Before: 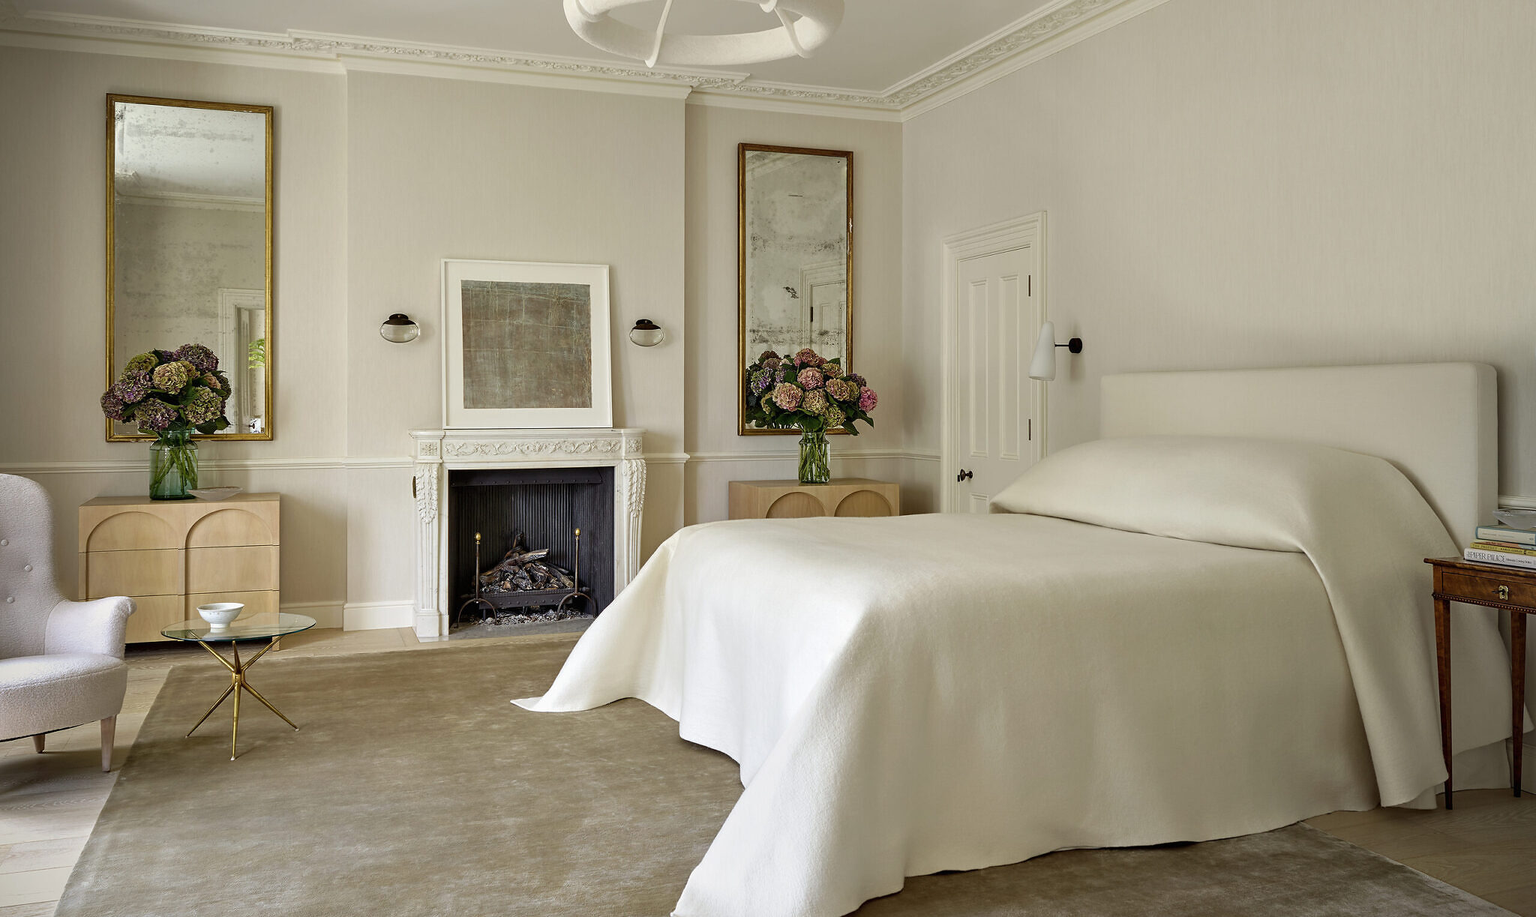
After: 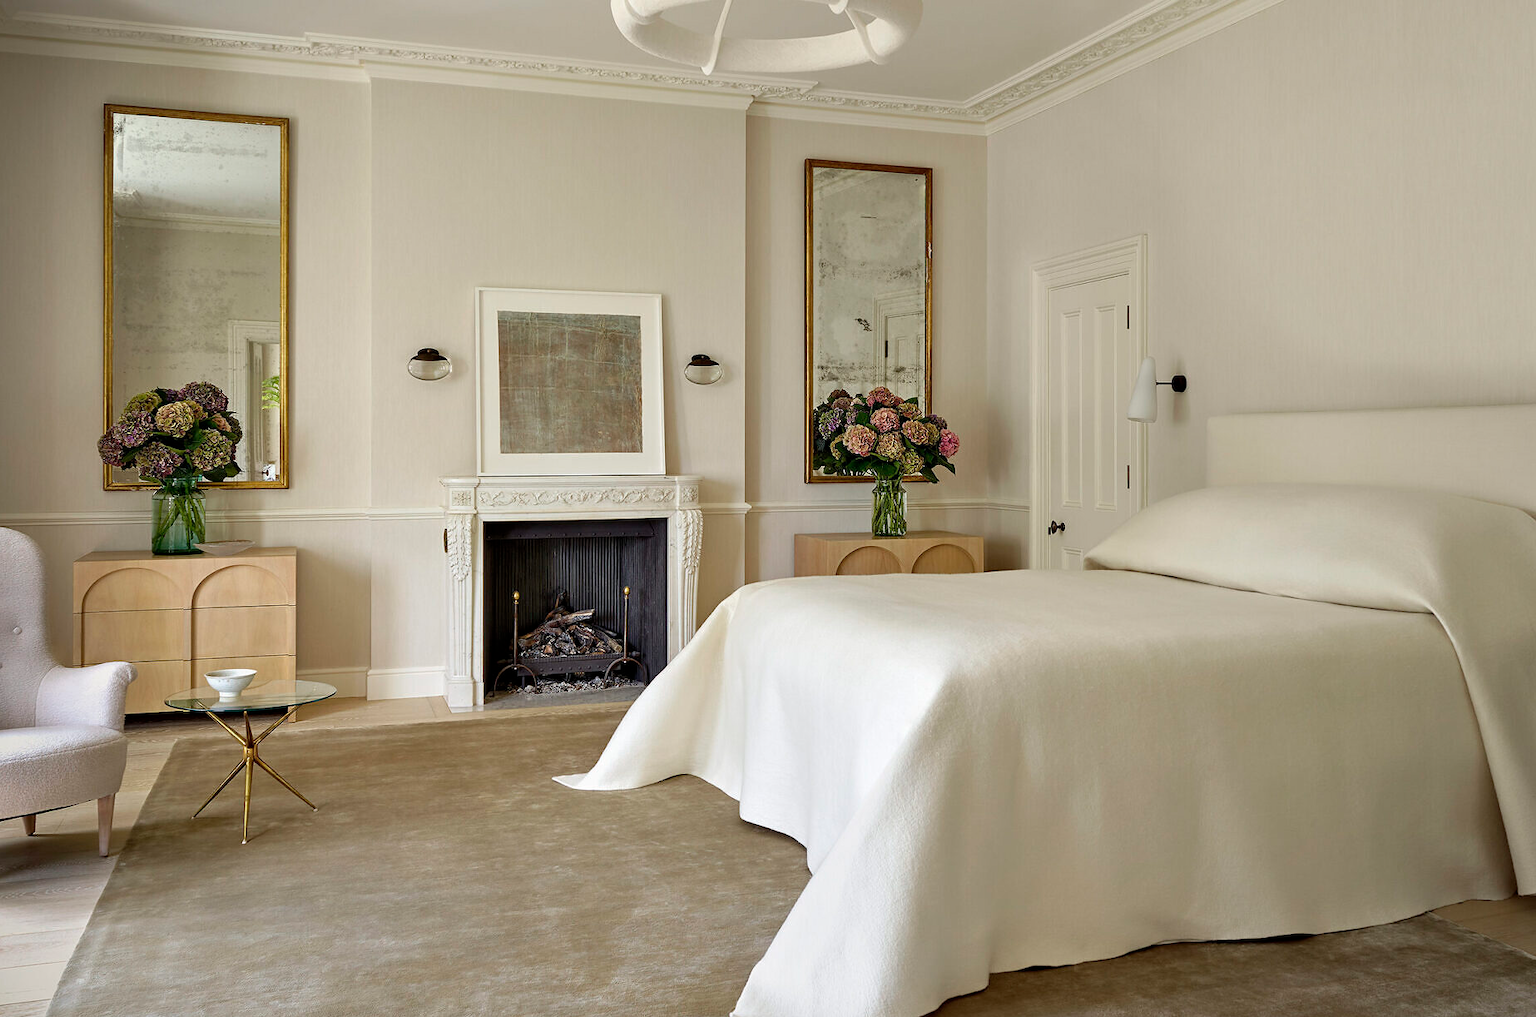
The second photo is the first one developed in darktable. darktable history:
crop and rotate: left 0.867%, right 8.994%
